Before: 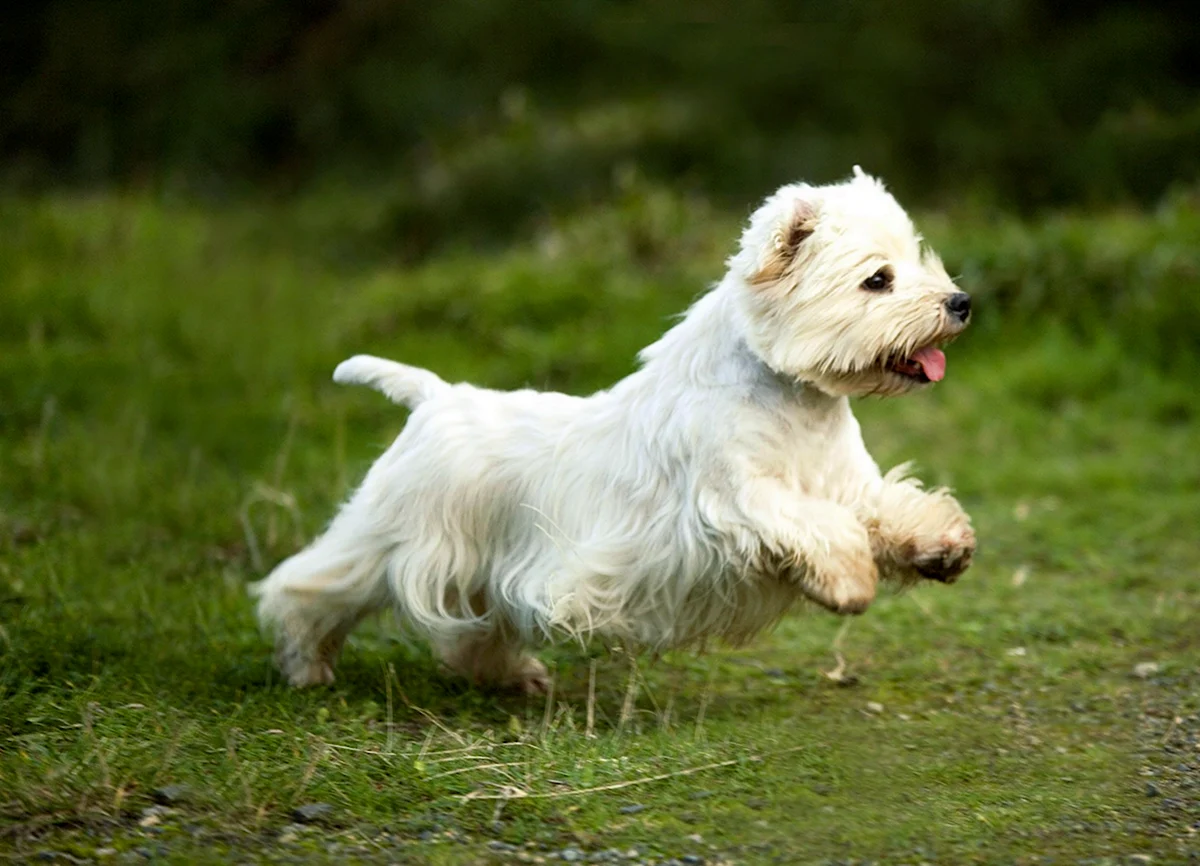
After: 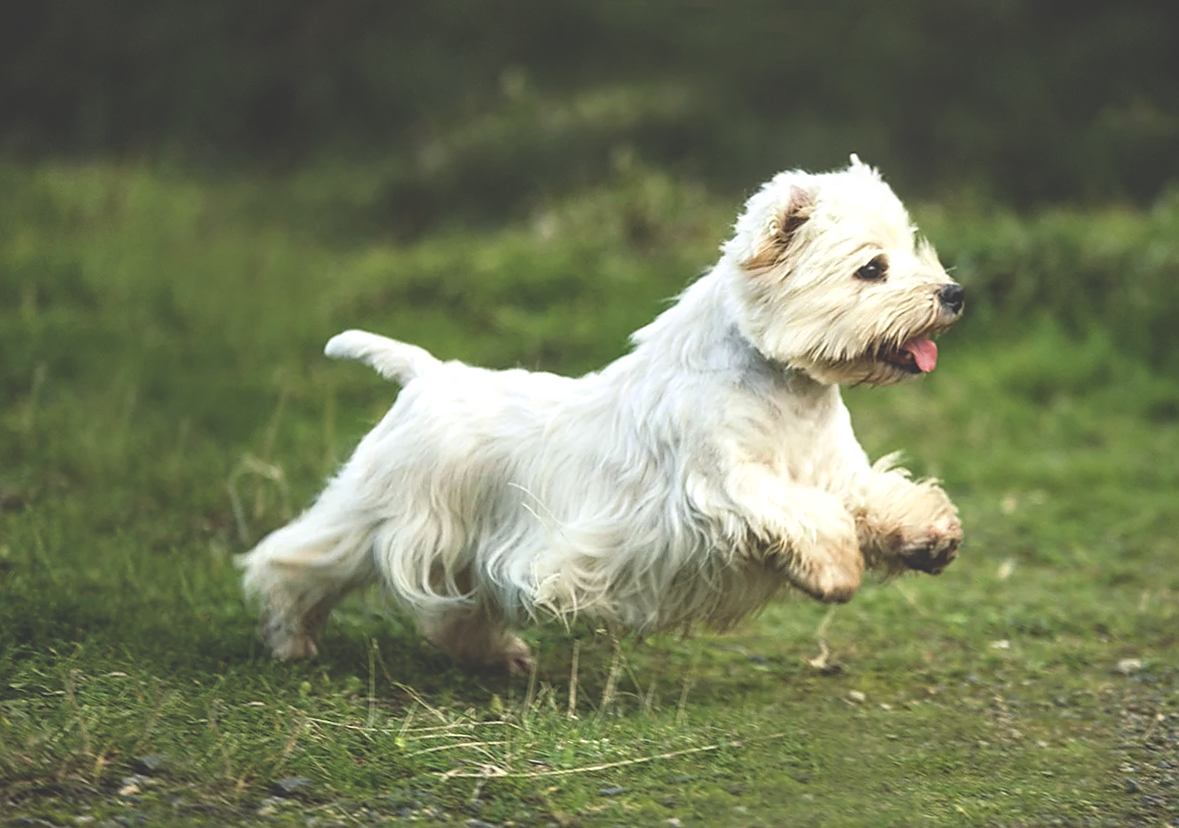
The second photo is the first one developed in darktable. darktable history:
sharpen: radius 1.864, amount 0.398, threshold 1.271
local contrast: on, module defaults
rotate and perspective: rotation 1.57°, crop left 0.018, crop right 0.982, crop top 0.039, crop bottom 0.961
exposure: black level correction -0.041, exposure 0.064 EV, compensate highlight preservation false
